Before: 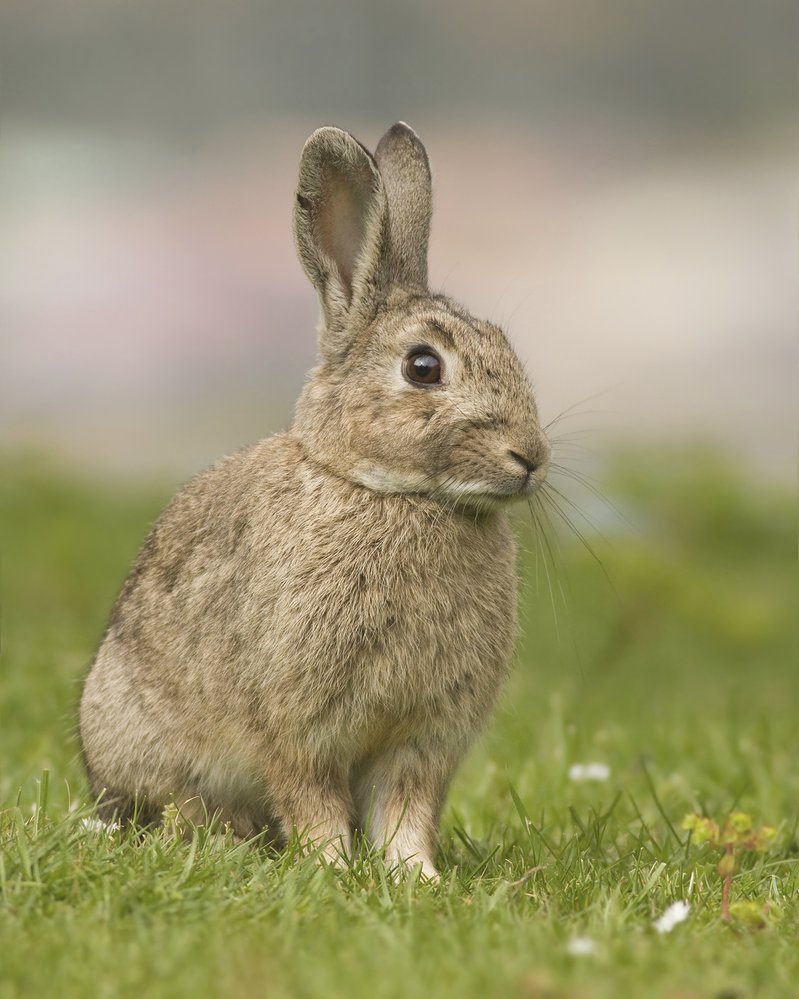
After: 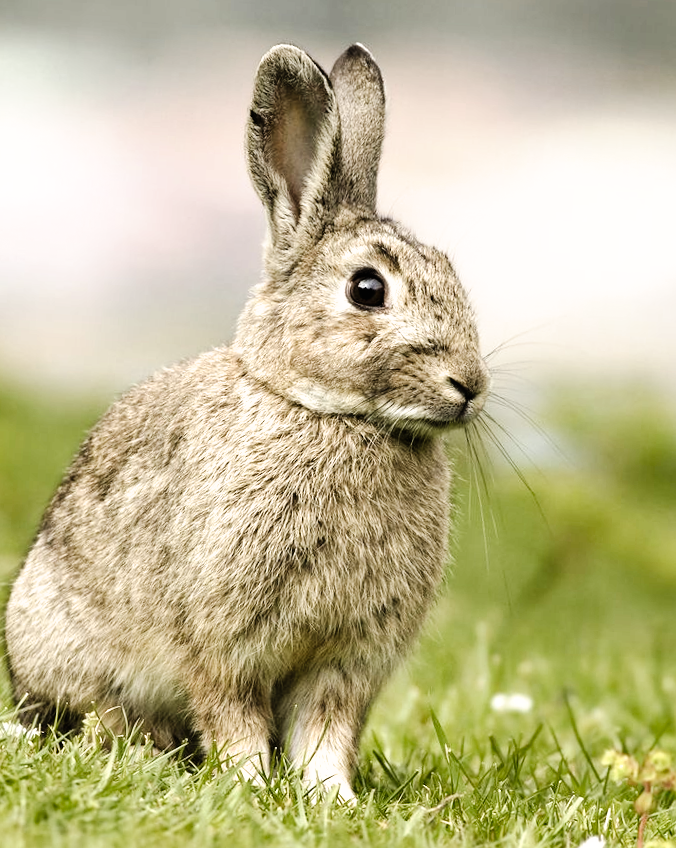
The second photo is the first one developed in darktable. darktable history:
filmic rgb: black relative exposure -8.24 EV, white relative exposure 2.24 EV, threshold 2.94 EV, hardness 7.18, latitude 86.64%, contrast 1.683, highlights saturation mix -4.09%, shadows ↔ highlights balance -2.48%, enable highlight reconstruction true
tone curve: curves: ch0 [(0, 0) (0.003, 0.004) (0.011, 0.006) (0.025, 0.011) (0.044, 0.017) (0.069, 0.029) (0.1, 0.047) (0.136, 0.07) (0.177, 0.121) (0.224, 0.182) (0.277, 0.257) (0.335, 0.342) (0.399, 0.432) (0.468, 0.526) (0.543, 0.621) (0.623, 0.711) (0.709, 0.792) (0.801, 0.87) (0.898, 0.951) (1, 1)], preserve colors none
crop and rotate: angle -3.04°, left 5.192%, top 5.211%, right 4.615%, bottom 4.286%
